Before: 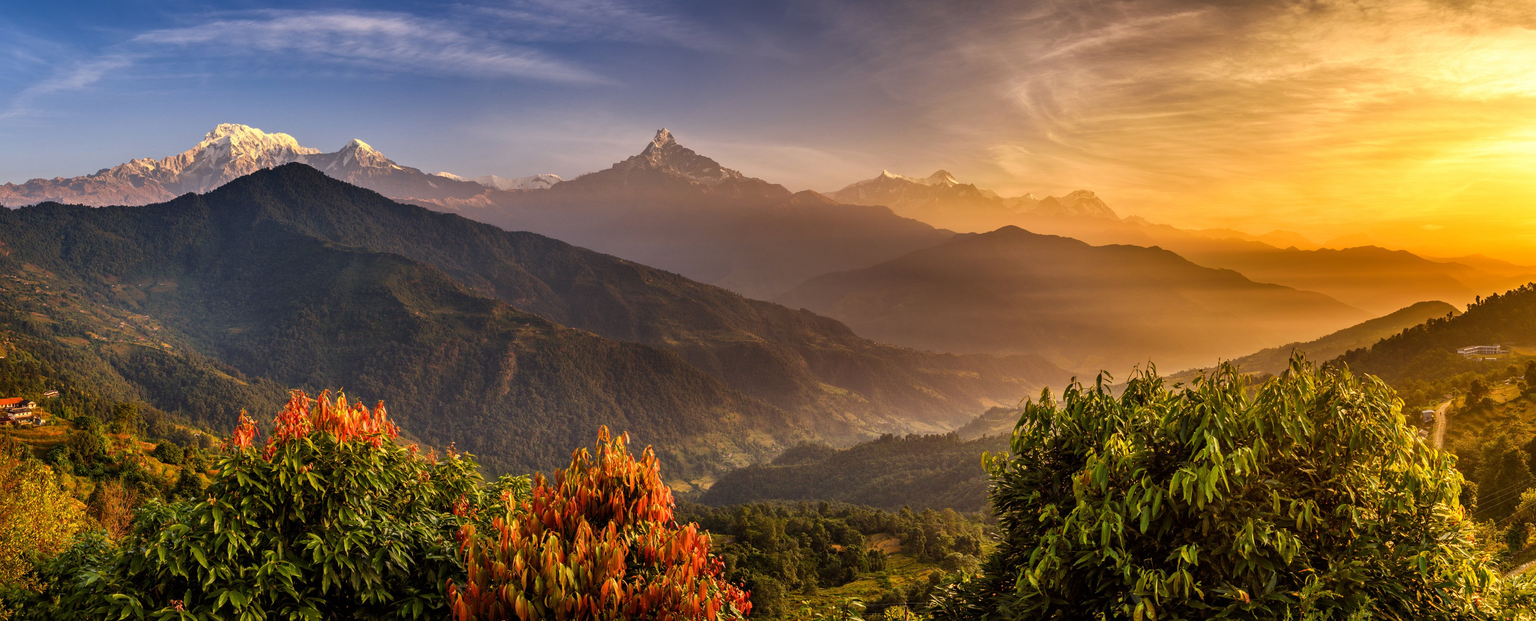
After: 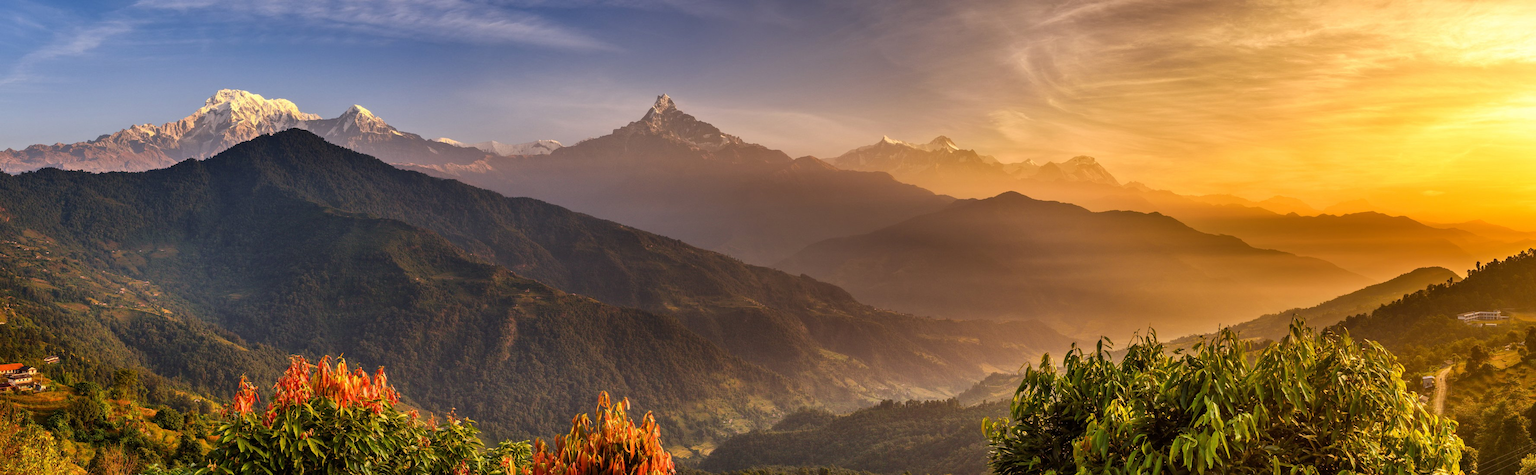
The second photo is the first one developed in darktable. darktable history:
crop: top 5.603%, bottom 17.841%
